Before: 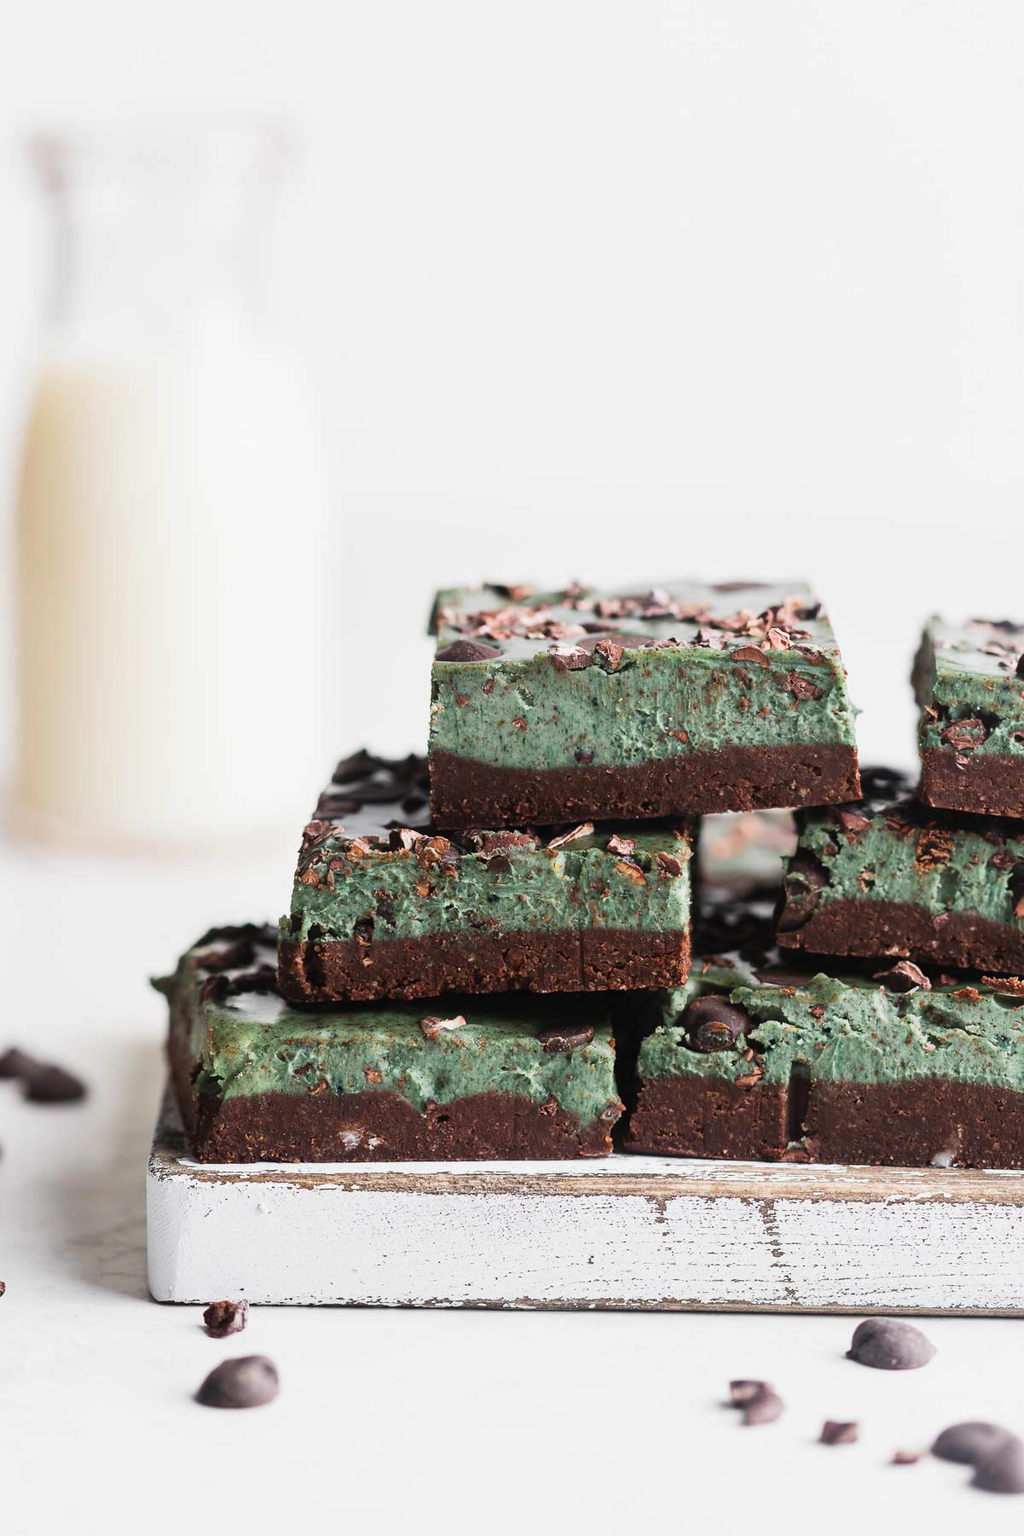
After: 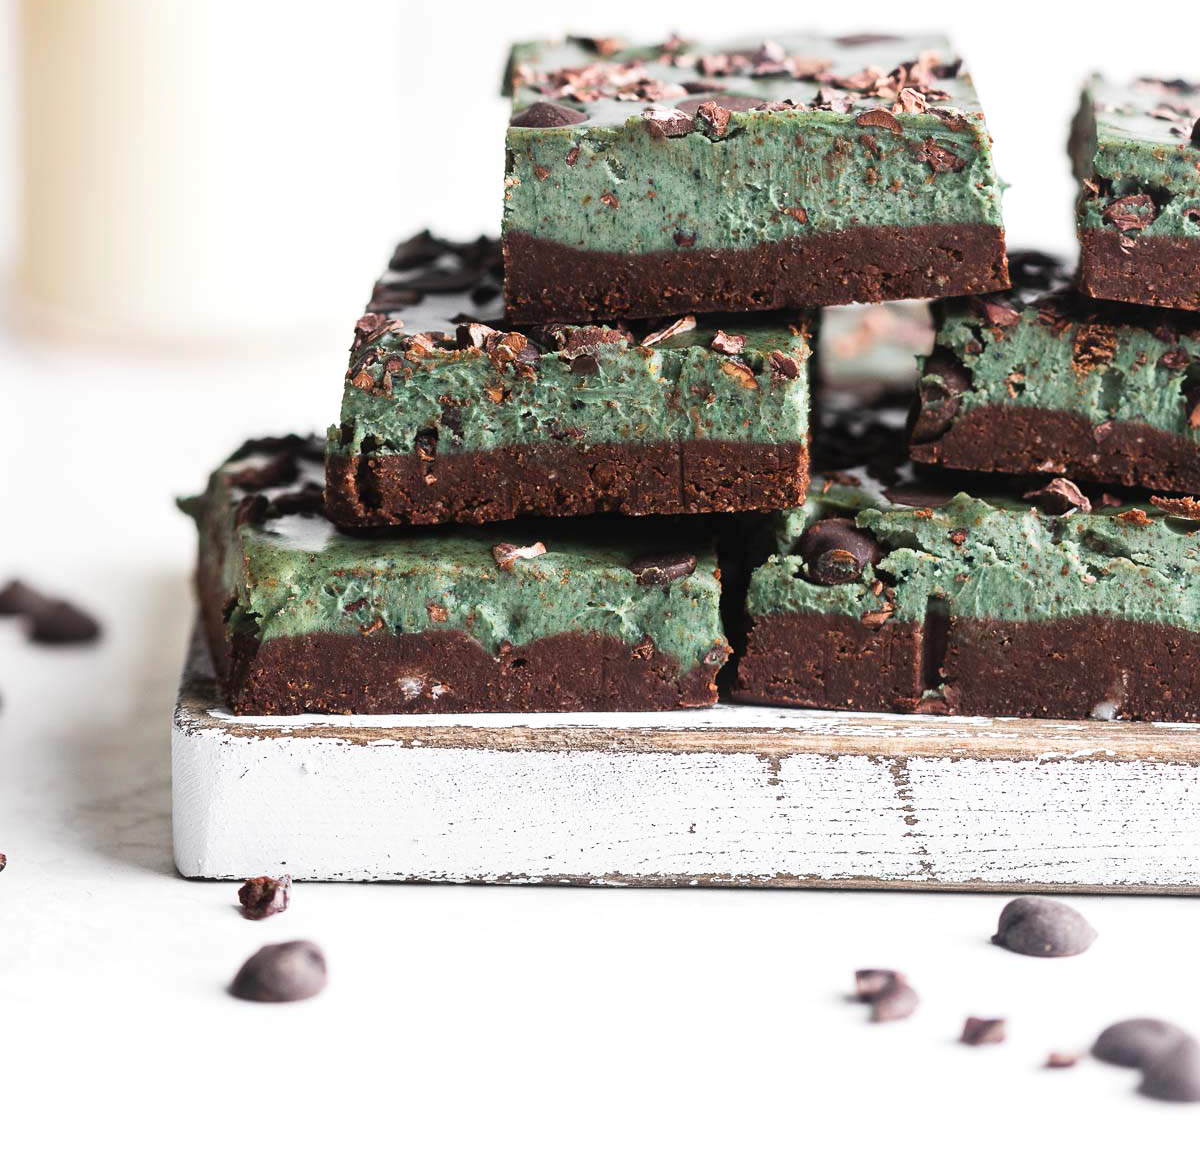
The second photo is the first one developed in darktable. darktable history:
exposure: exposure 0.201 EV, compensate exposure bias true, compensate highlight preservation false
crop and rotate: top 36.006%
